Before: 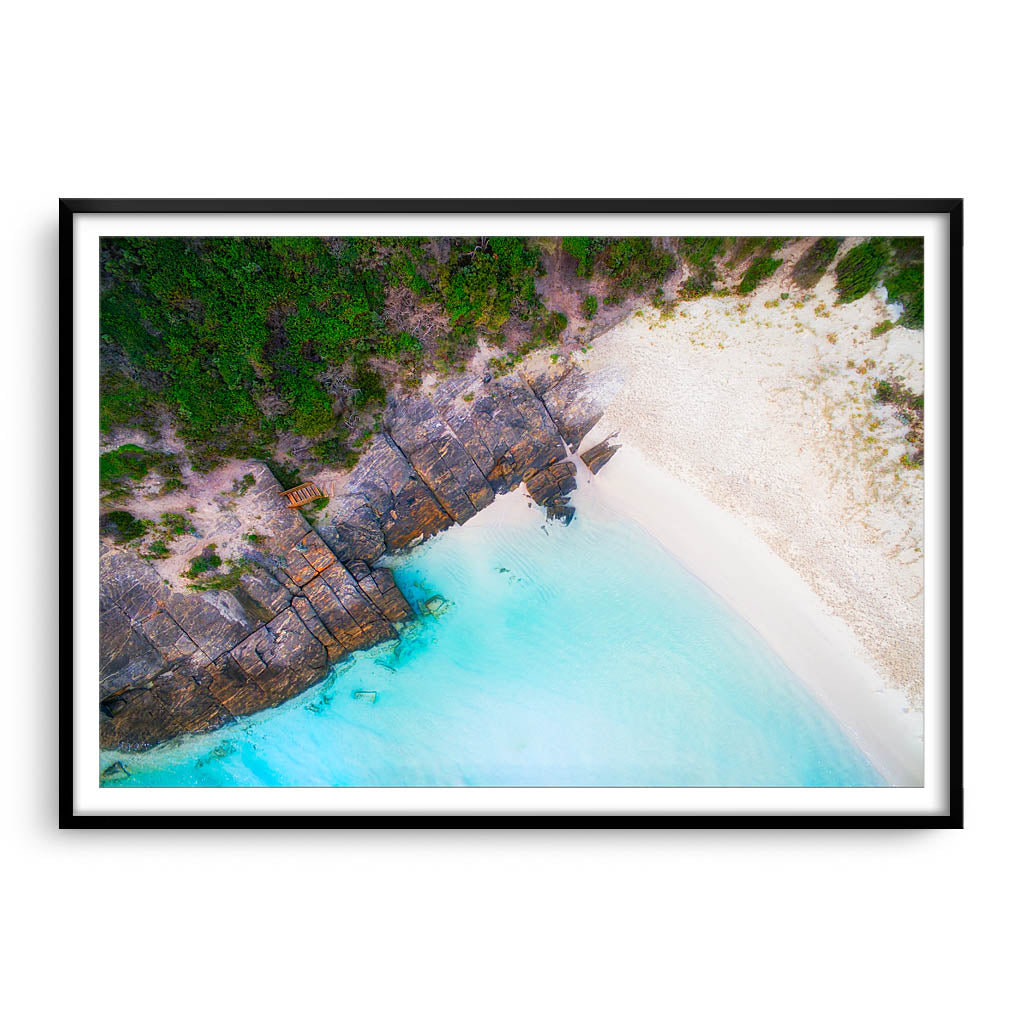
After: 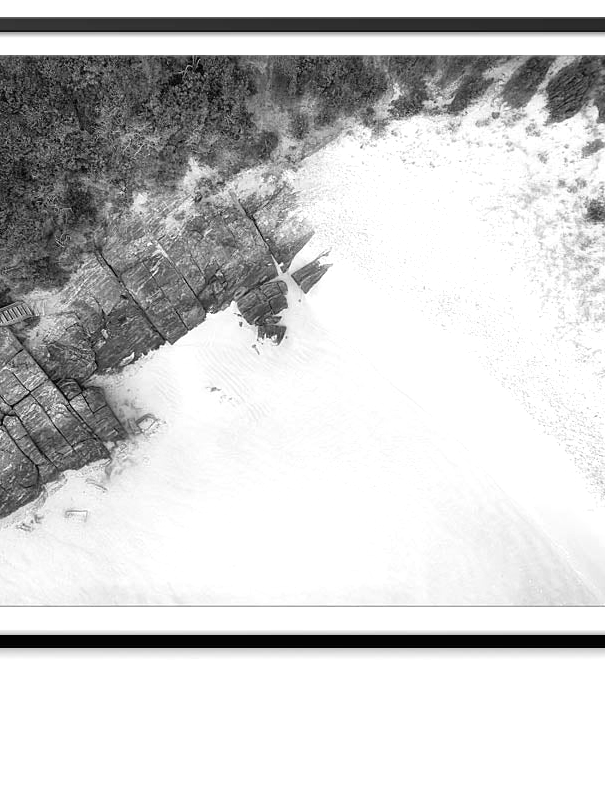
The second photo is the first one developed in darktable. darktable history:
crop and rotate: left 28.256%, top 17.734%, right 12.656%, bottom 3.573%
color balance rgb: linear chroma grading › global chroma 18.9%, perceptual saturation grading › global saturation 20%, perceptual saturation grading › highlights -25%, perceptual saturation grading › shadows 50%, global vibrance 18.93%
exposure: black level correction 0, exposure 0.7 EV, compensate exposure bias true, compensate highlight preservation false
monochrome: a -92.57, b 58.91
